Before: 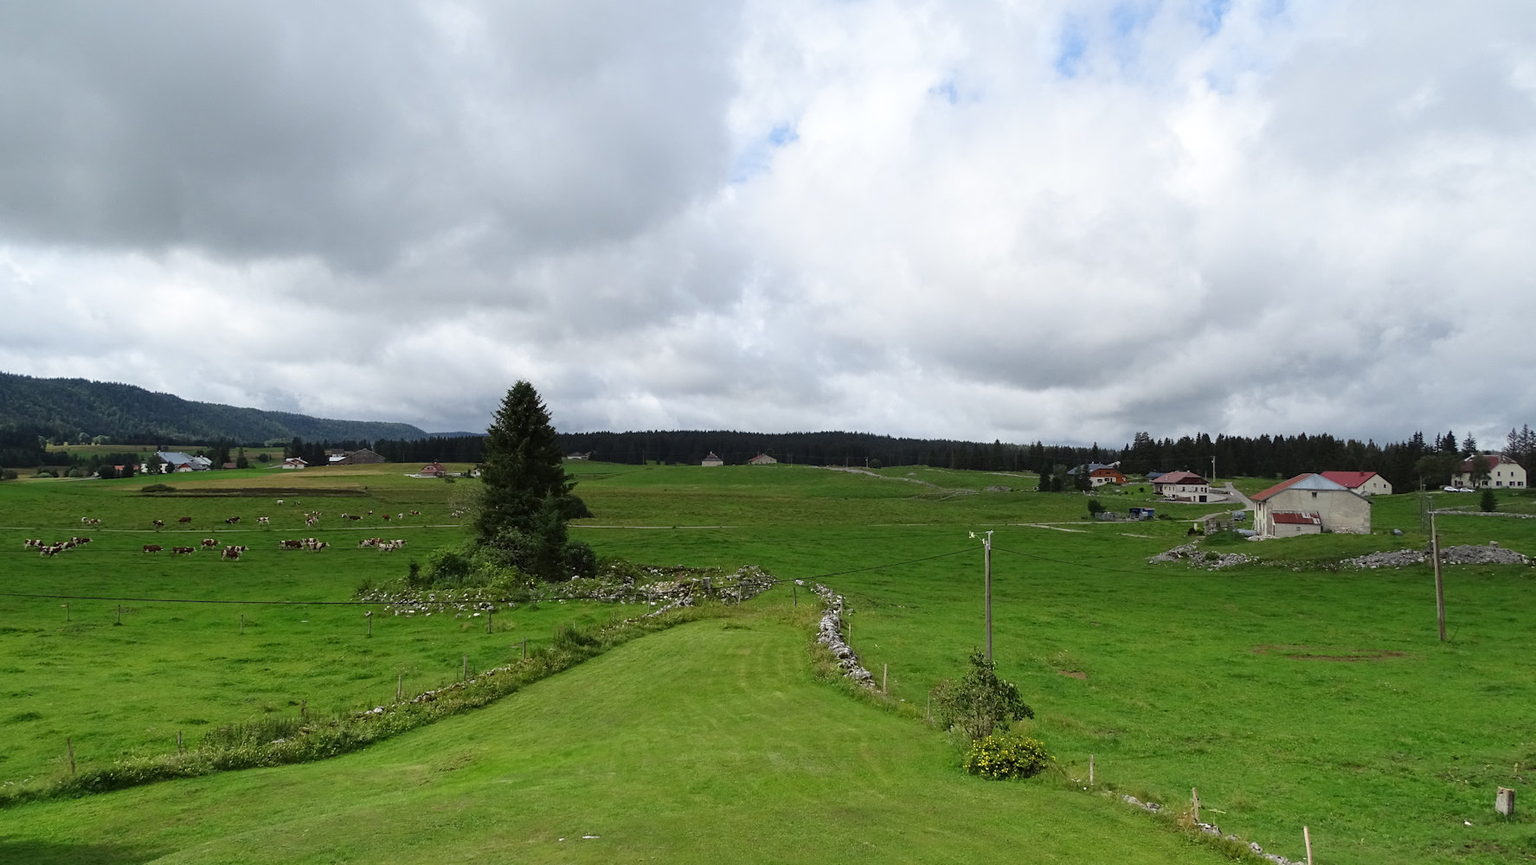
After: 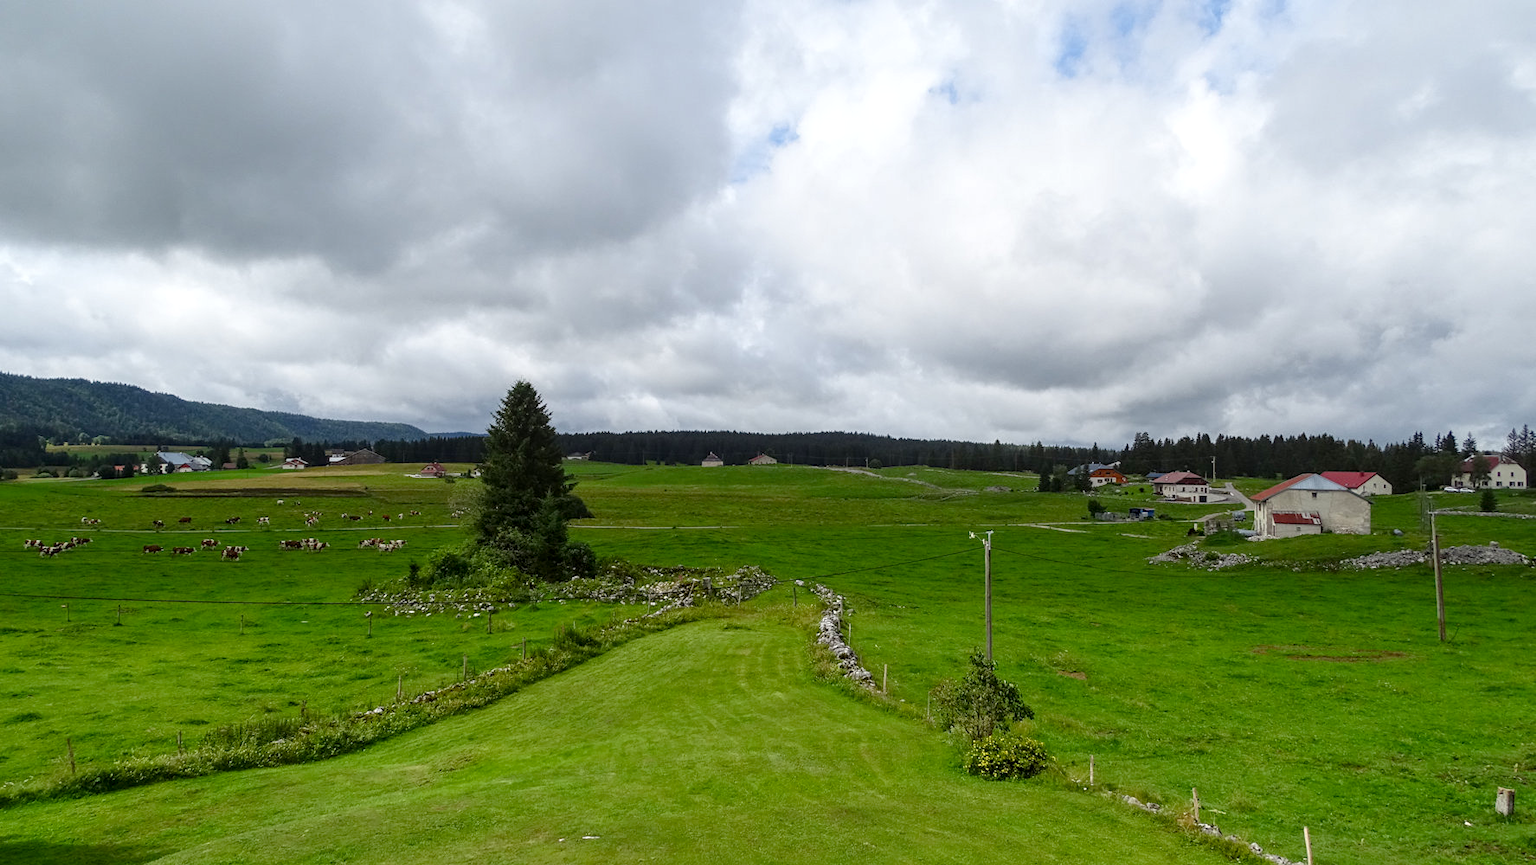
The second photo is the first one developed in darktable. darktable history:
color balance rgb: perceptual saturation grading › global saturation 20%, perceptual saturation grading › highlights -25%, perceptual saturation grading › shadows 25%
local contrast: on, module defaults
